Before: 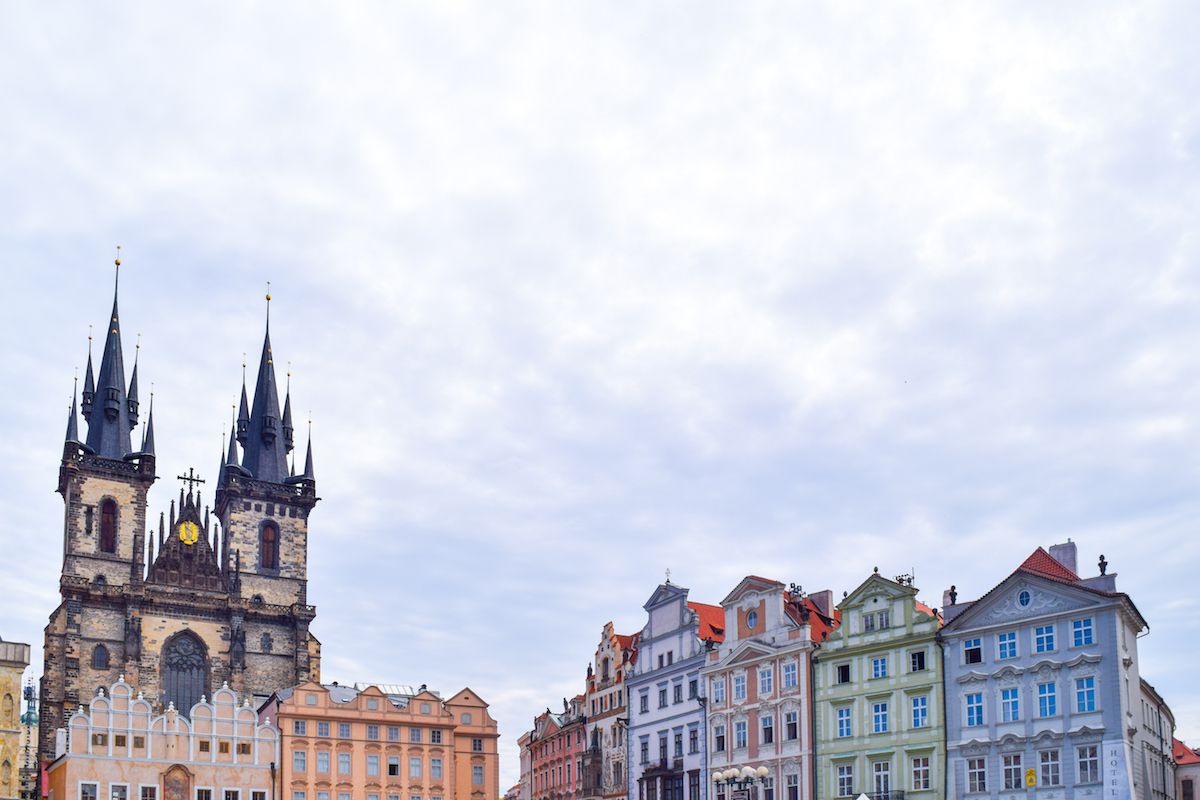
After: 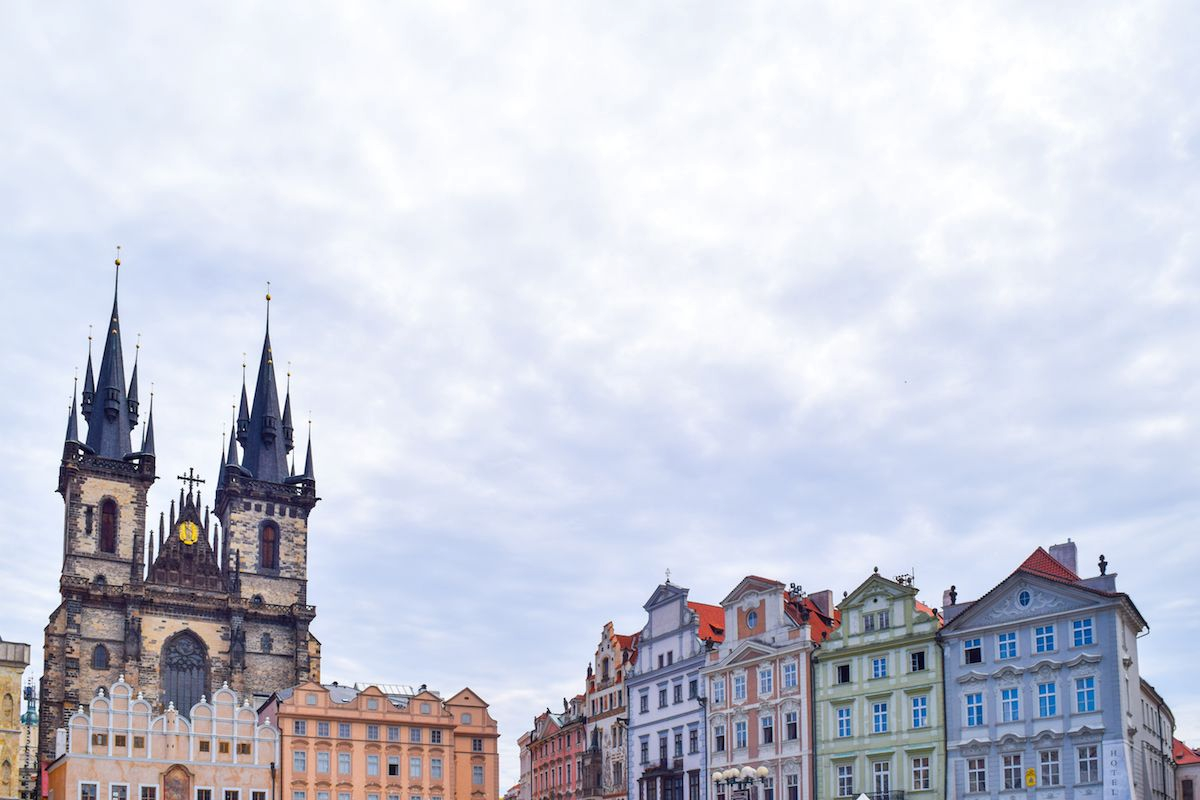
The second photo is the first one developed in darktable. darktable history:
shadows and highlights: shadows 76.62, highlights -23.7, soften with gaussian
